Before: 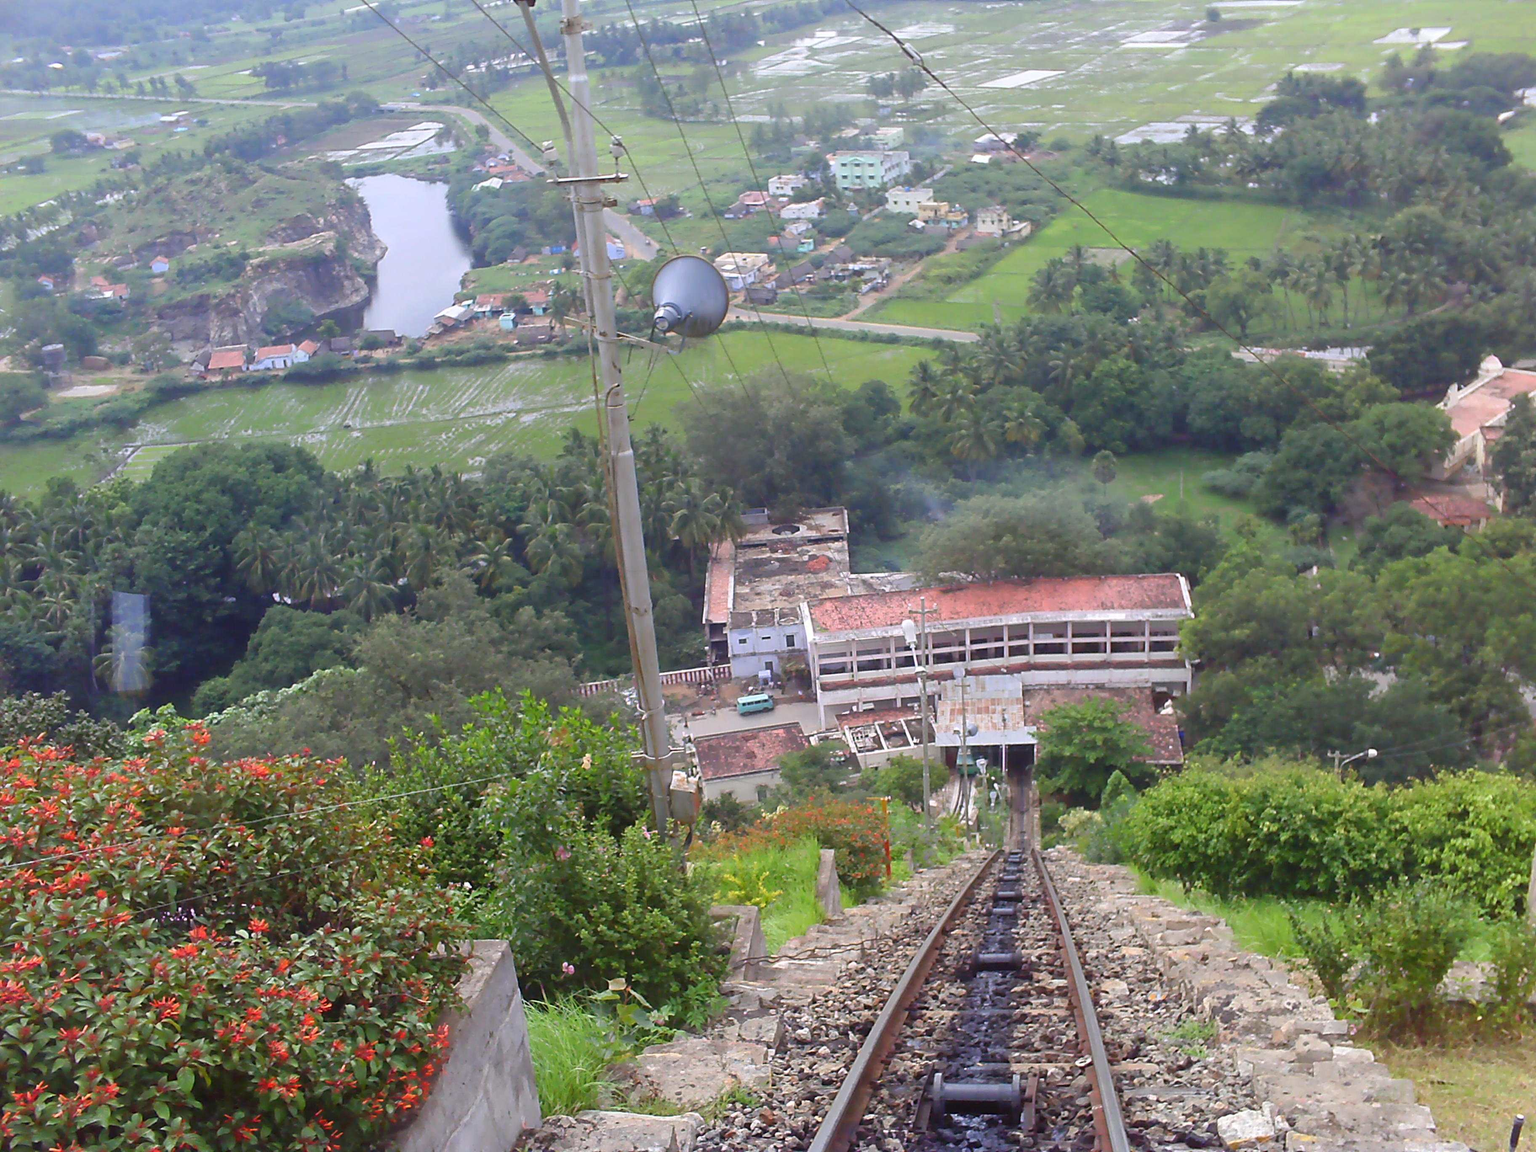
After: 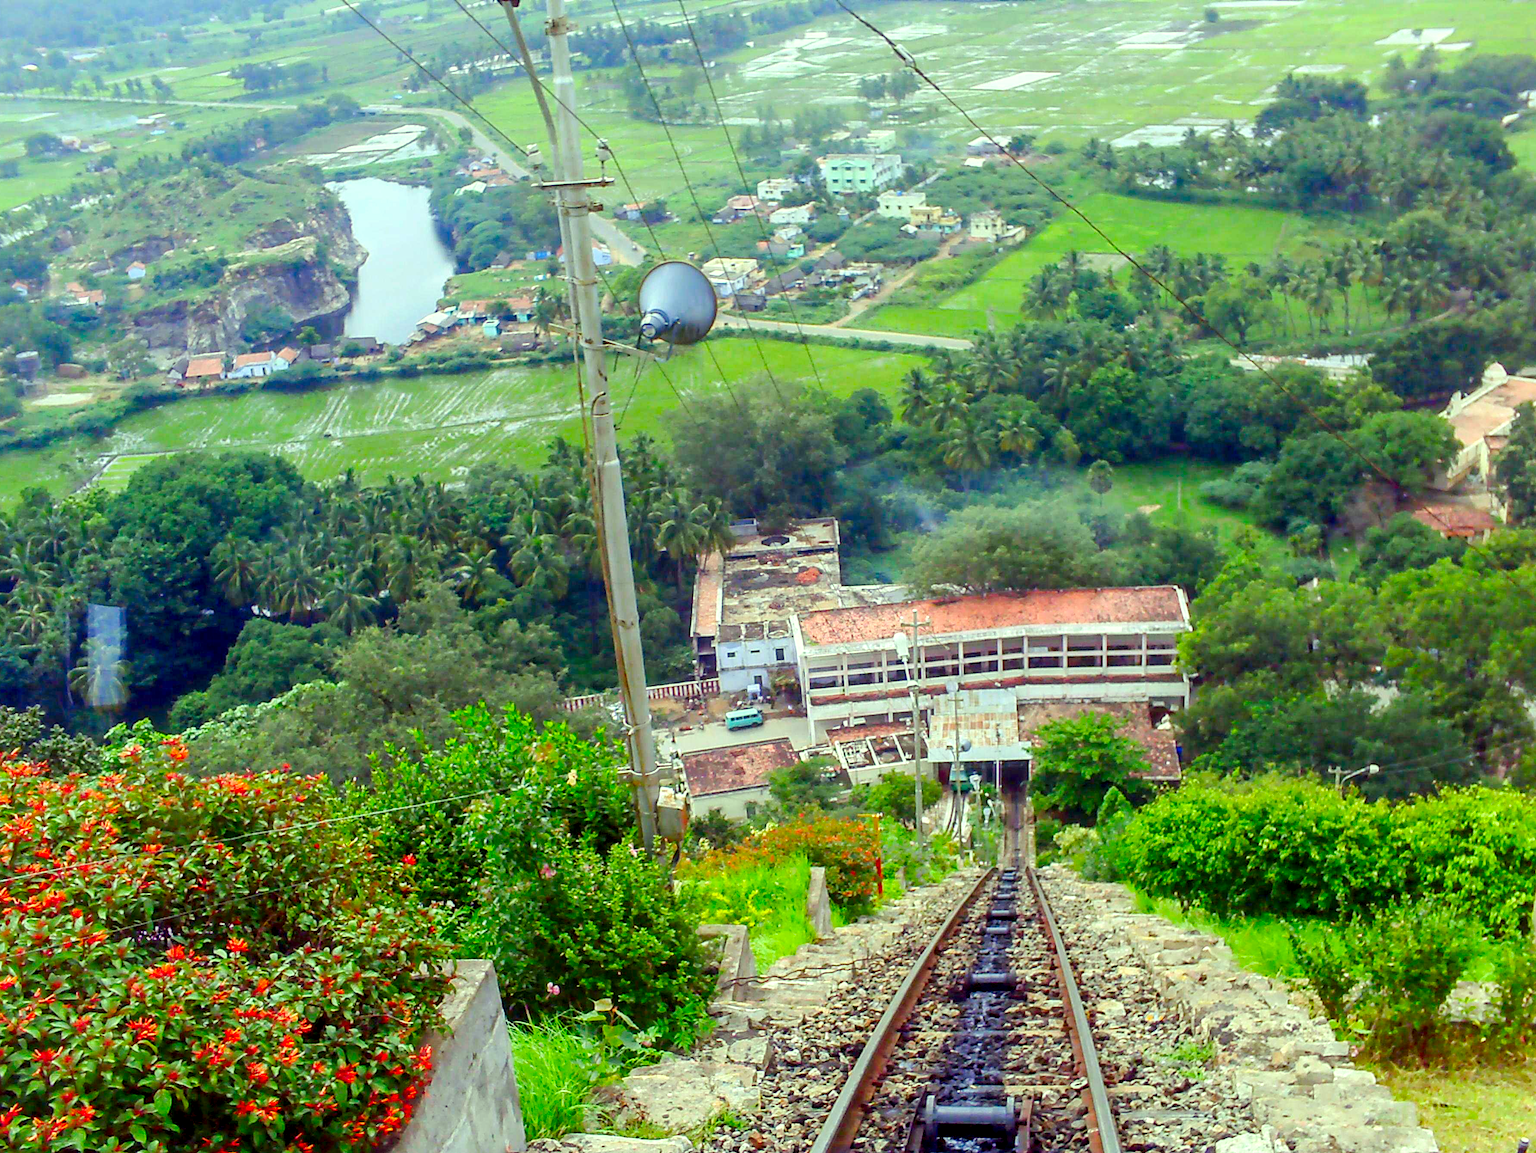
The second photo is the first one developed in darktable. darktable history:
tone curve: curves: ch0 [(0, 0.019) (0.066, 0.043) (0.189, 0.182) (0.368, 0.407) (0.501, 0.564) (0.677, 0.729) (0.851, 0.861) (0.997, 0.959)]; ch1 [(0, 0) (0.187, 0.121) (0.388, 0.346) (0.437, 0.409) (0.474, 0.472) (0.499, 0.501) (0.514, 0.515) (0.542, 0.557) (0.645, 0.686) (0.812, 0.856) (1, 1)]; ch2 [(0, 0) (0.246, 0.214) (0.421, 0.427) (0.459, 0.484) (0.5, 0.504) (0.518, 0.523) (0.529, 0.548) (0.56, 0.576) (0.607, 0.63) (0.744, 0.734) (0.867, 0.821) (0.993, 0.889)], preserve colors none
color correction: highlights a* -10.91, highlights b* 9.9, saturation 1.71
tone equalizer: on, module defaults
crop: left 1.731%, right 0.284%, bottom 1.89%
local contrast: detail 160%
